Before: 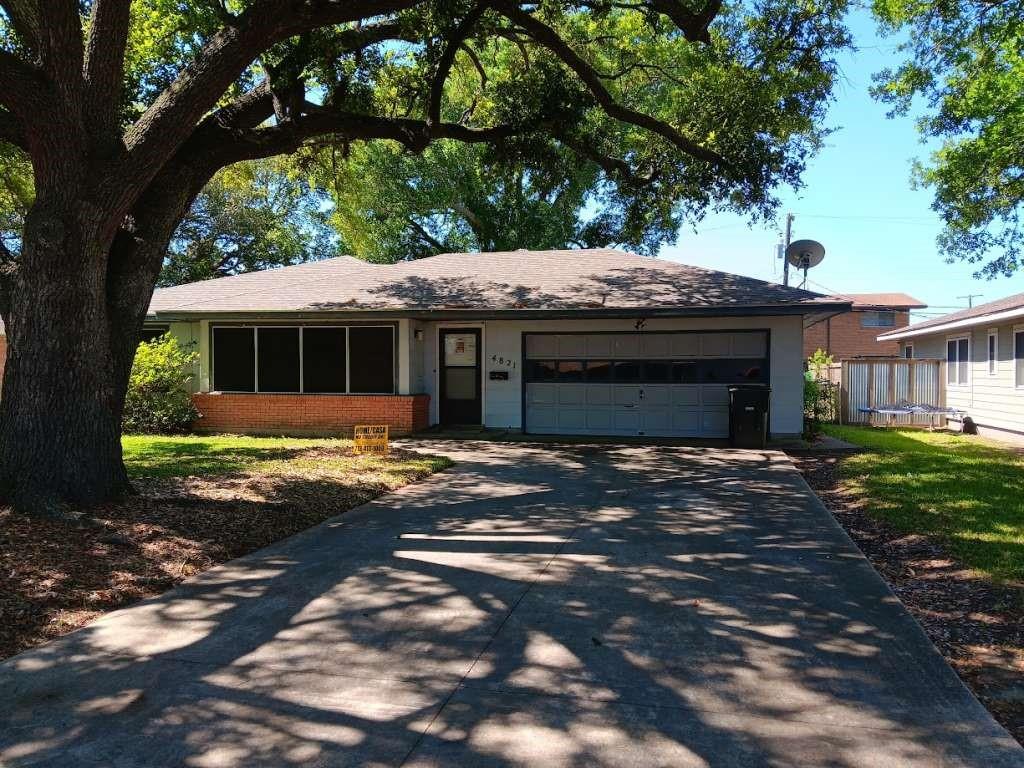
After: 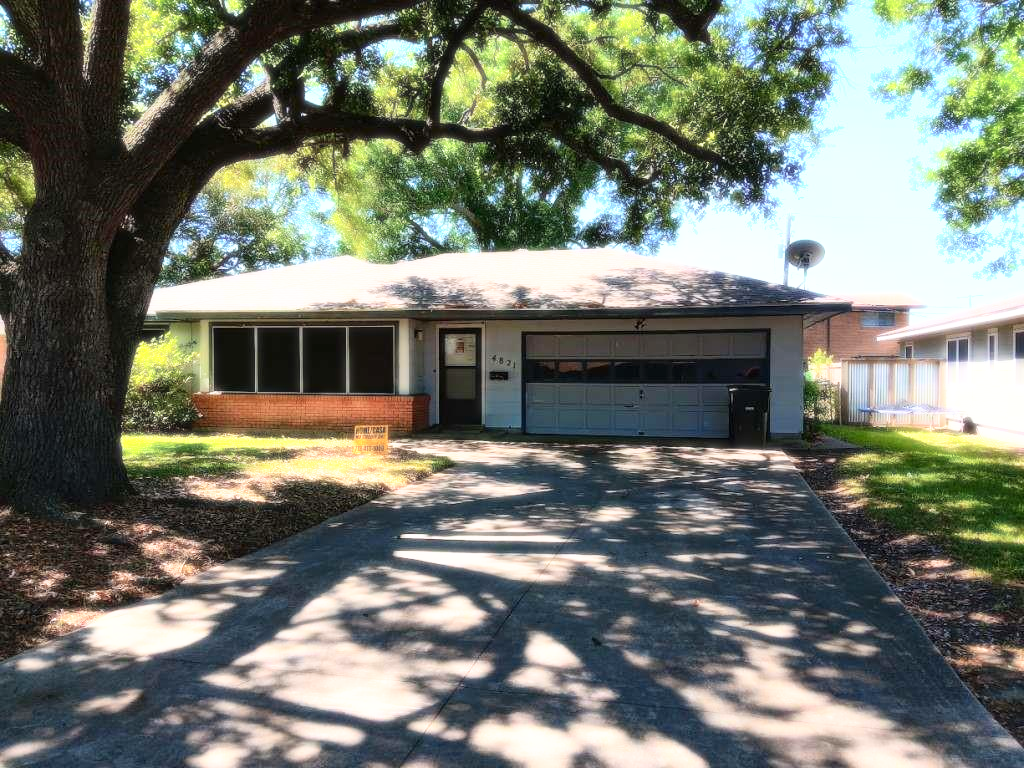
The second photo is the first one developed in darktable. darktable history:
base curve: curves: ch0 [(0, 0) (0.579, 0.807) (1, 1)], preserve colors none
bloom: size 0%, threshold 54.82%, strength 8.31%
